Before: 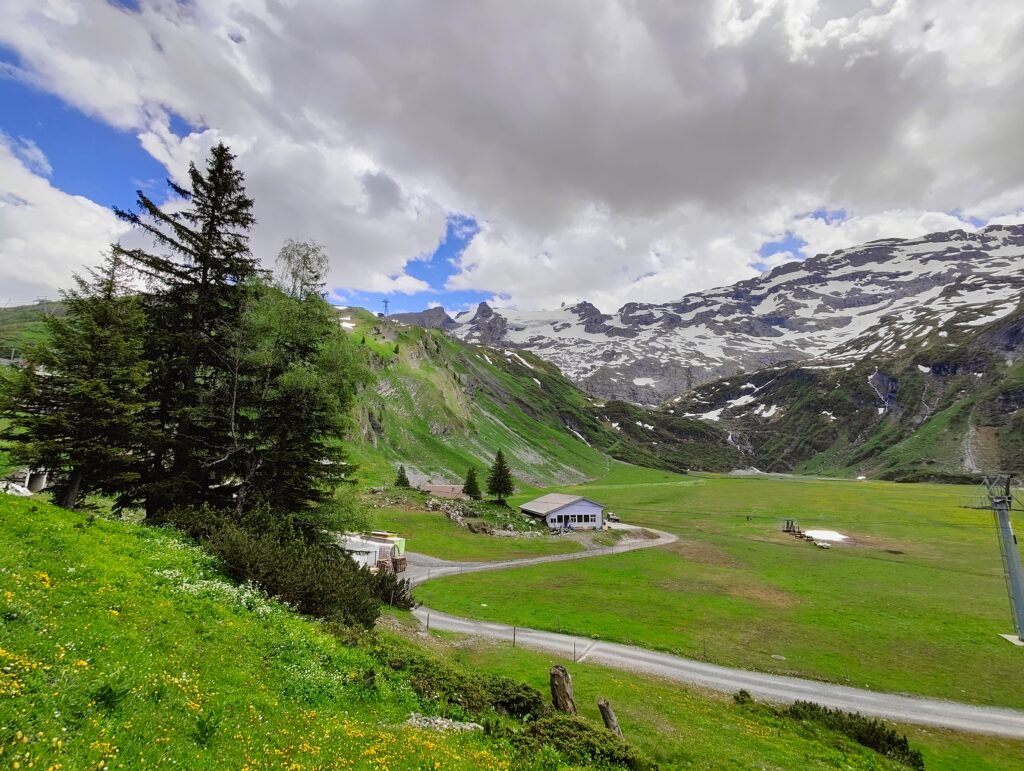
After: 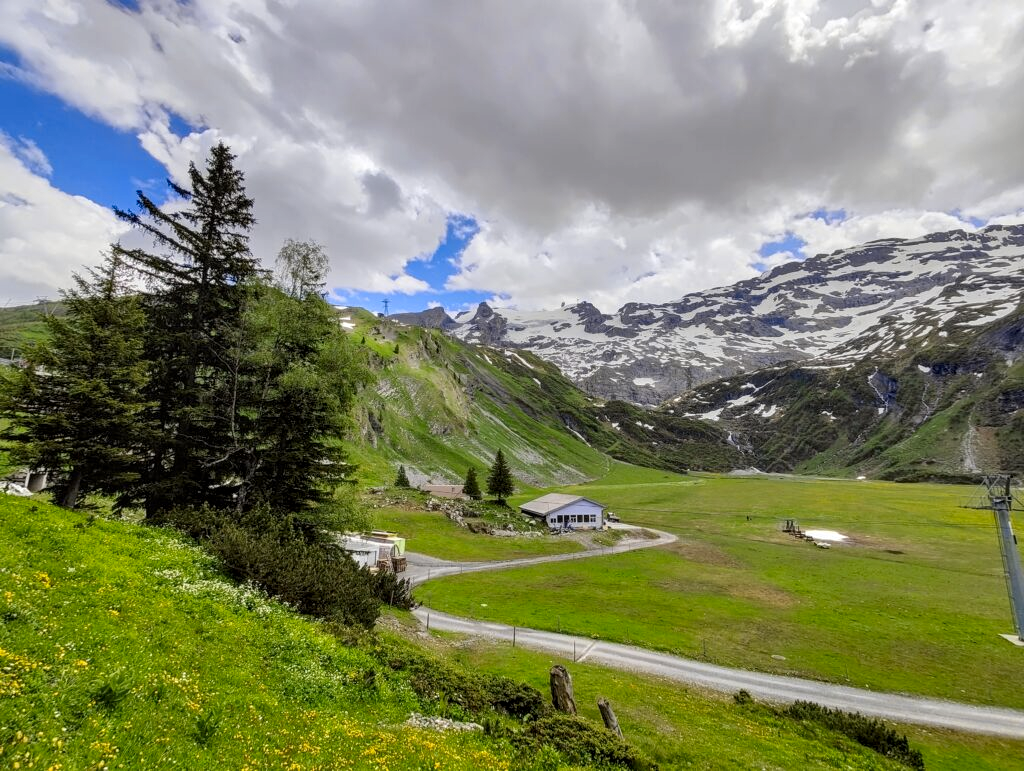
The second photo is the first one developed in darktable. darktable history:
local contrast: on, module defaults
exposure: compensate highlight preservation false
color contrast: green-magenta contrast 0.8, blue-yellow contrast 1.1, unbound 0
